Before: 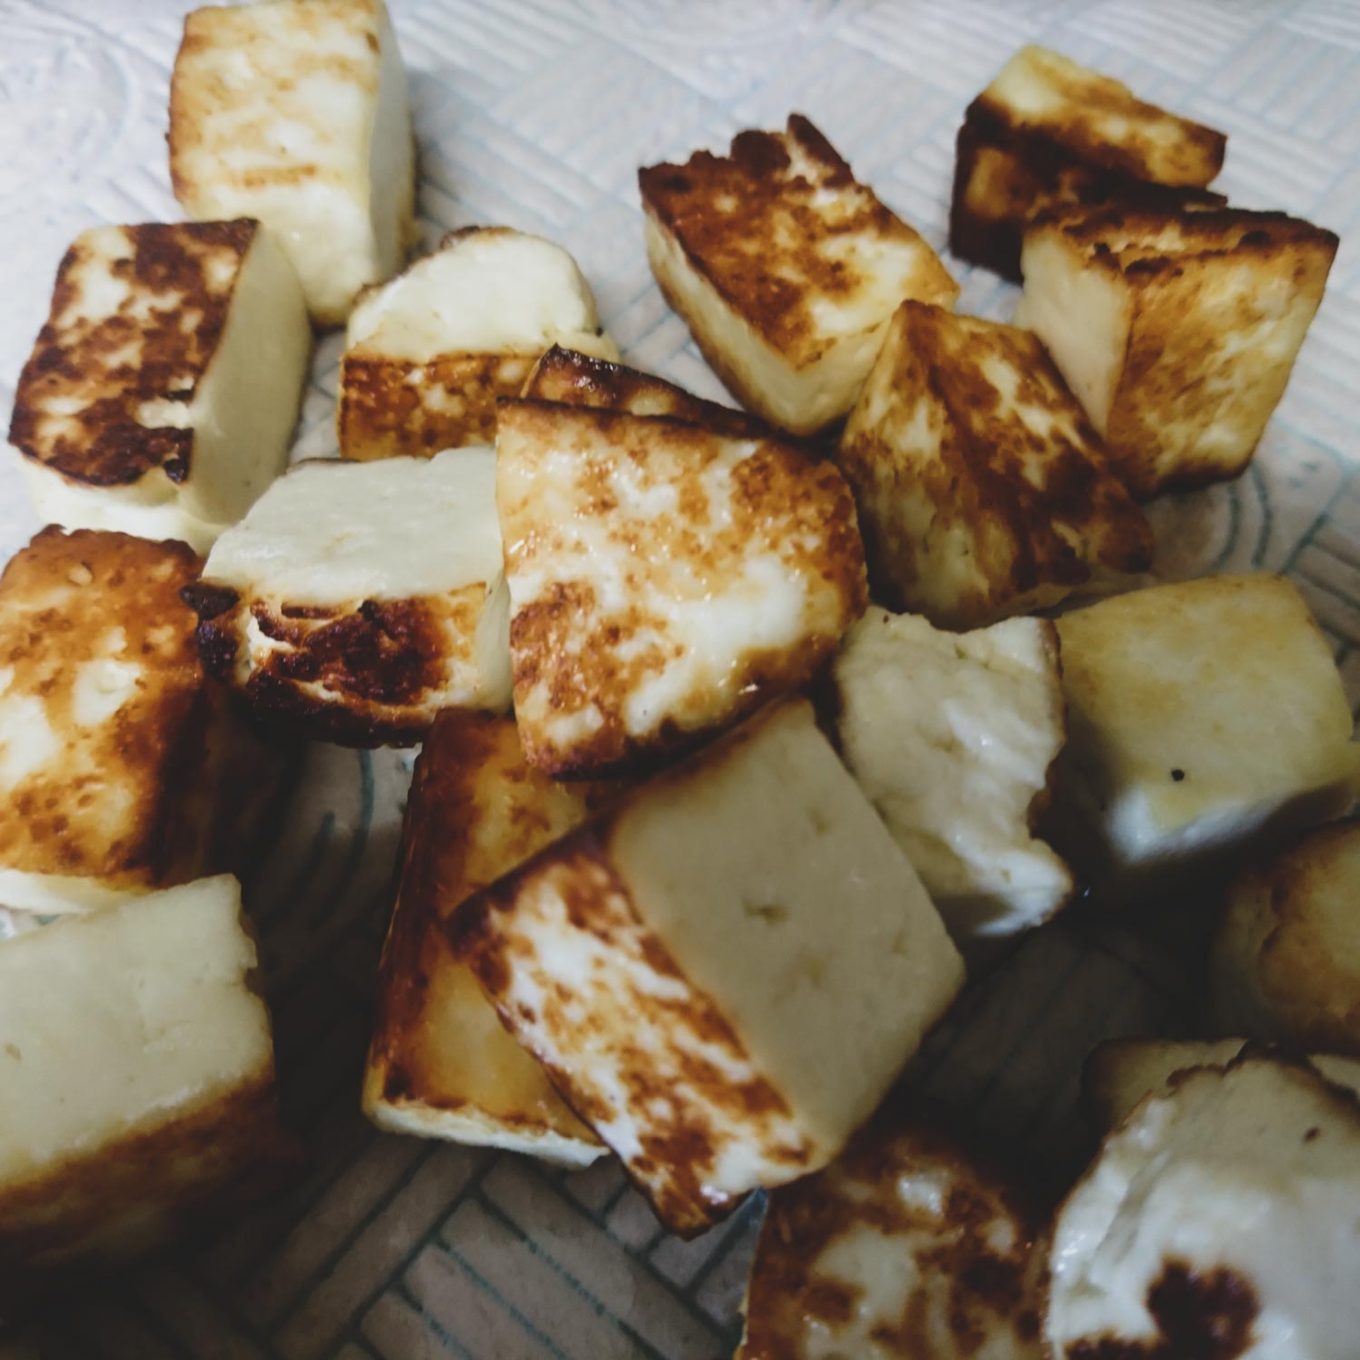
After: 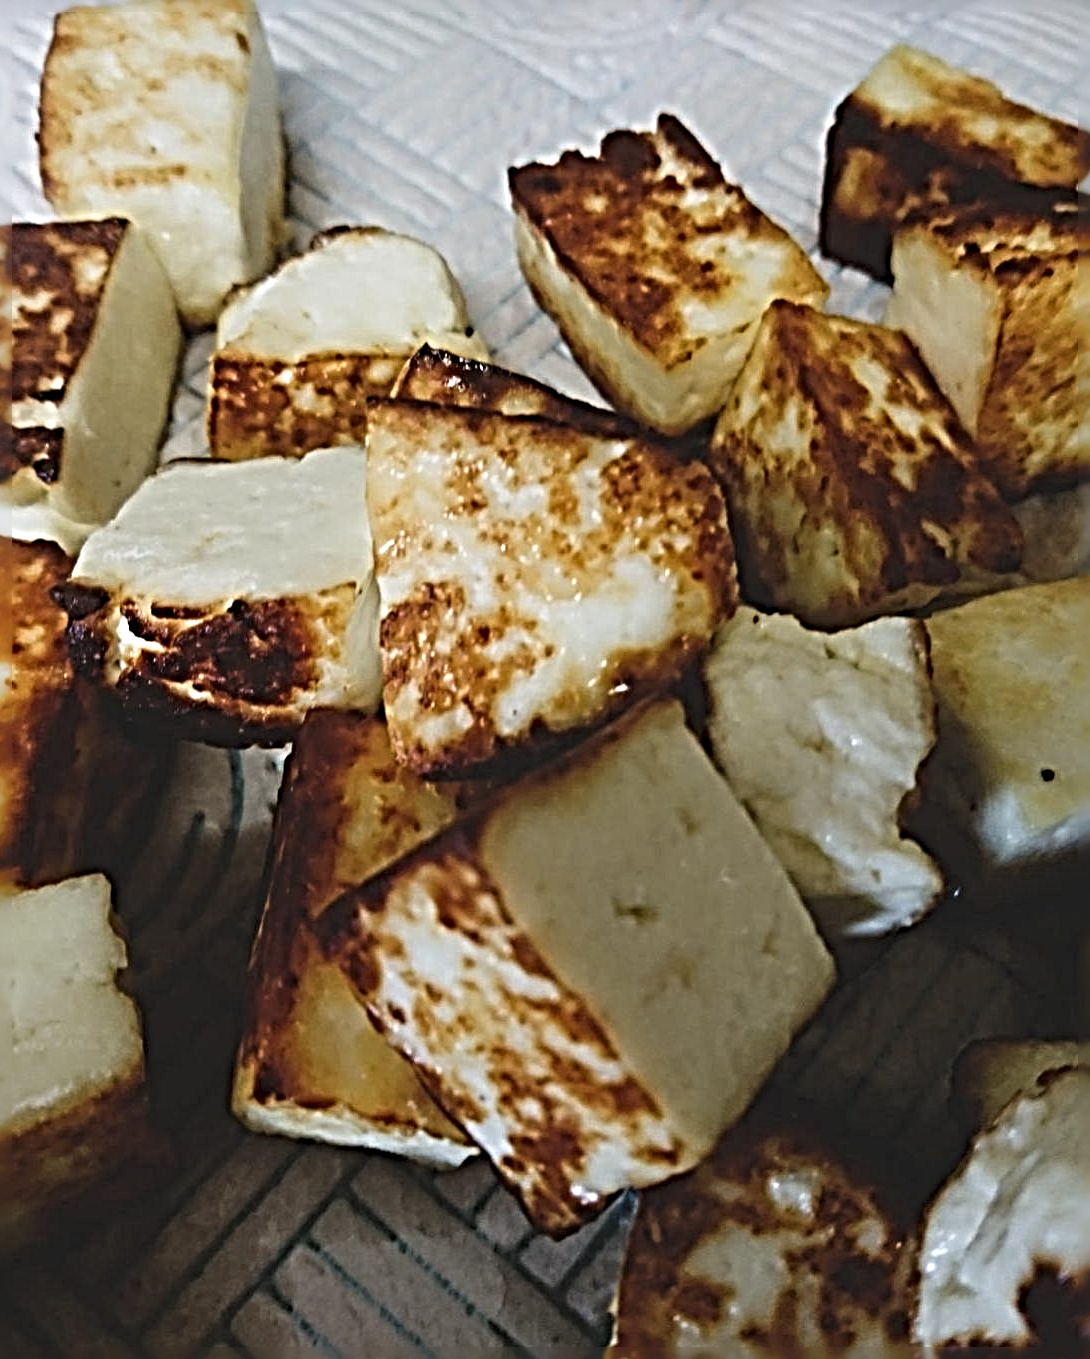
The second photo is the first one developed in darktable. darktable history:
sharpen: radius 6.287, amount 1.797, threshold 0.103
crop and rotate: left 9.601%, right 10.198%
